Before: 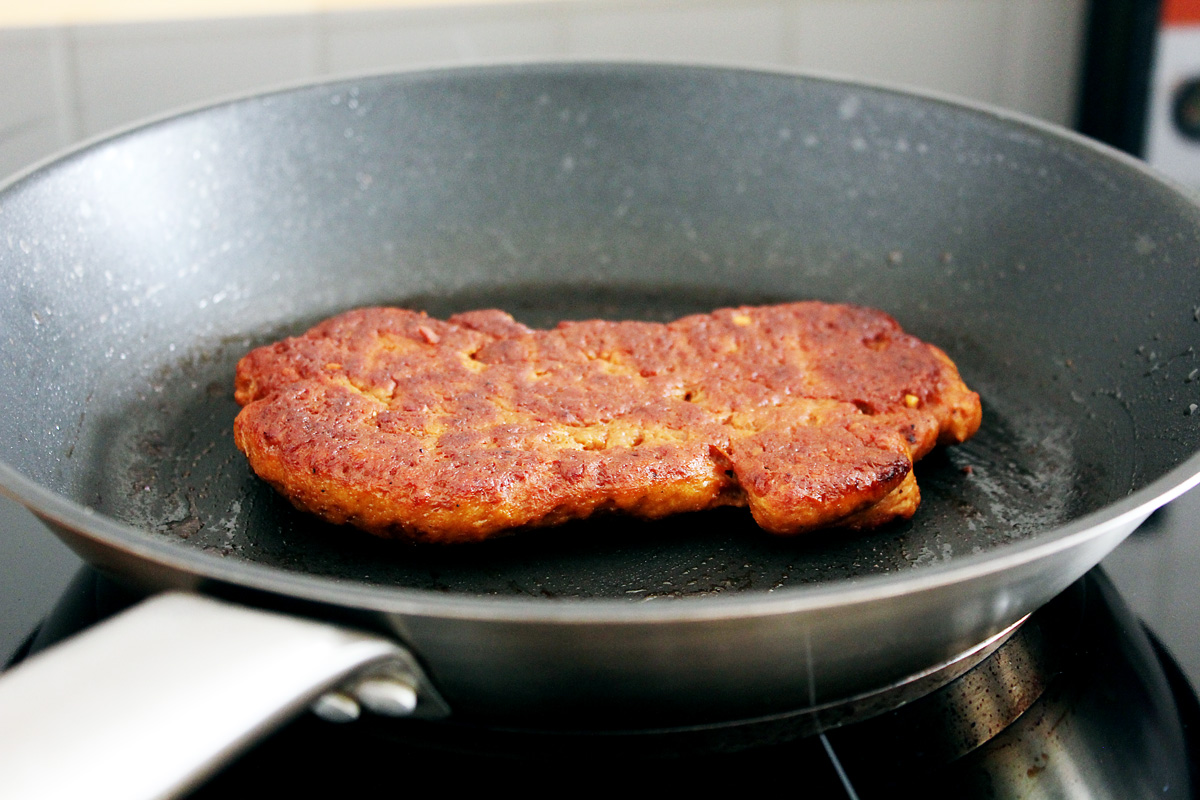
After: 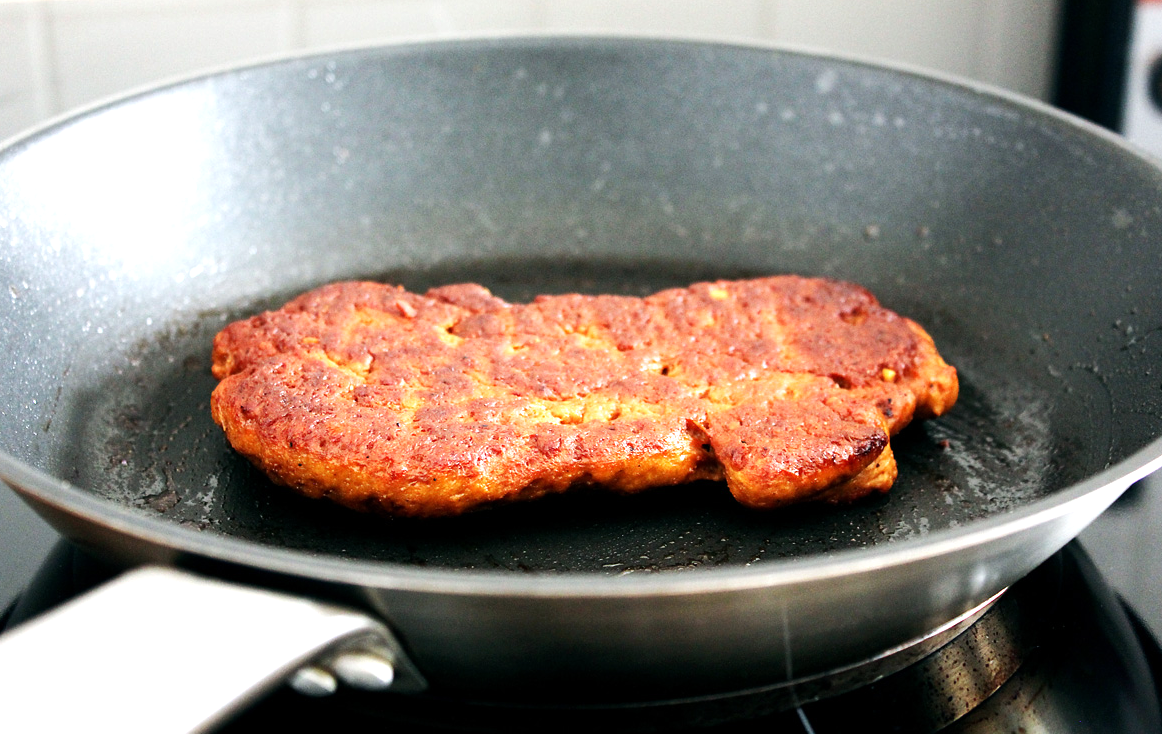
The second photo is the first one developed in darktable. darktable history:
exposure: exposure 0.217 EV, compensate highlight preservation false
crop: left 1.964%, top 3.251%, right 1.122%, bottom 4.933%
tone equalizer: -8 EV -0.417 EV, -7 EV -0.389 EV, -6 EV -0.333 EV, -5 EV -0.222 EV, -3 EV 0.222 EV, -2 EV 0.333 EV, -1 EV 0.389 EV, +0 EV 0.417 EV, edges refinement/feathering 500, mask exposure compensation -1.57 EV, preserve details no
